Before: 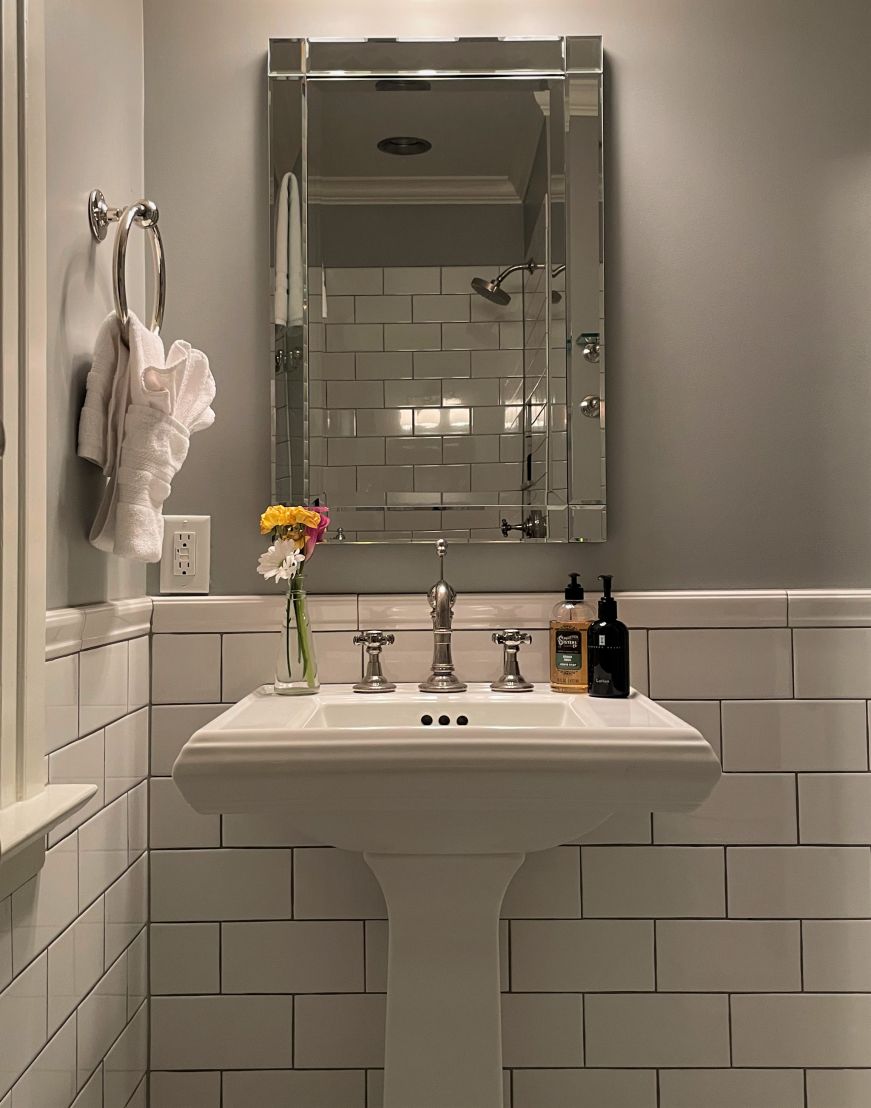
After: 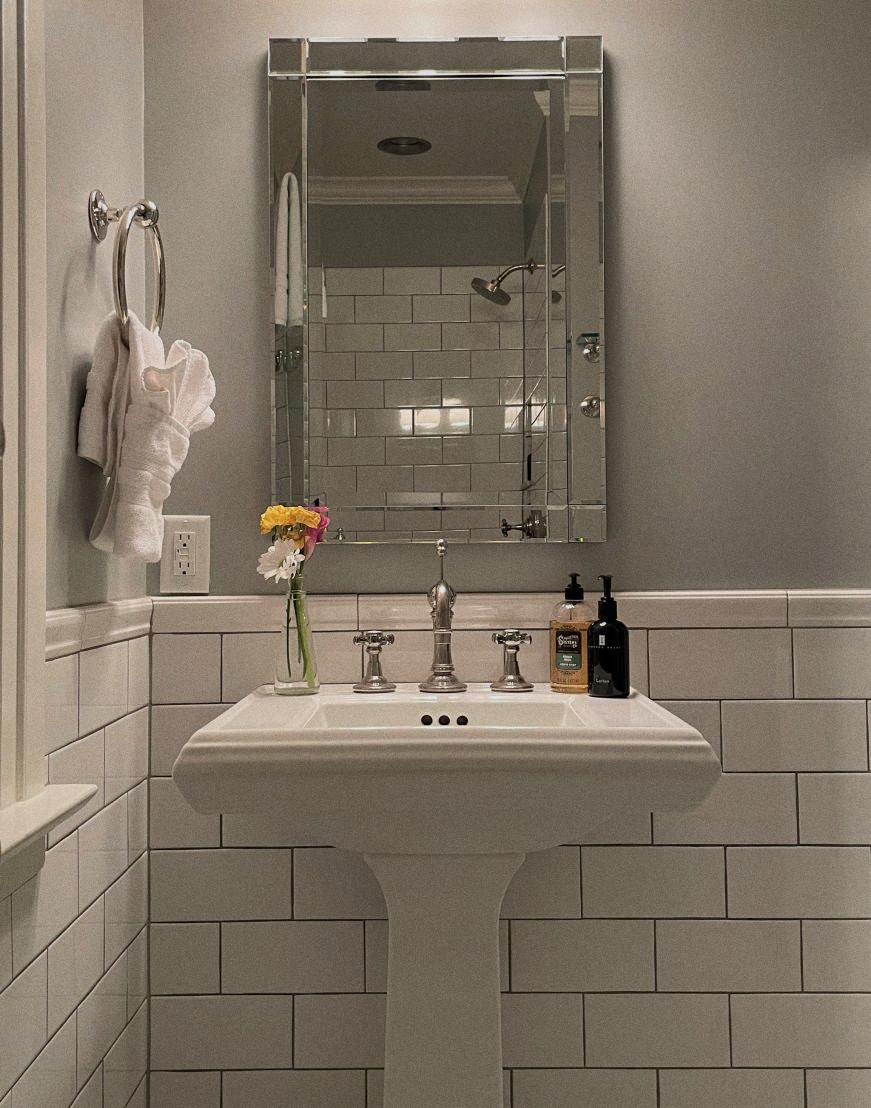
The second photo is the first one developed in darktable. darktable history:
grain: coarseness 0.09 ISO
color balance: contrast -15%
